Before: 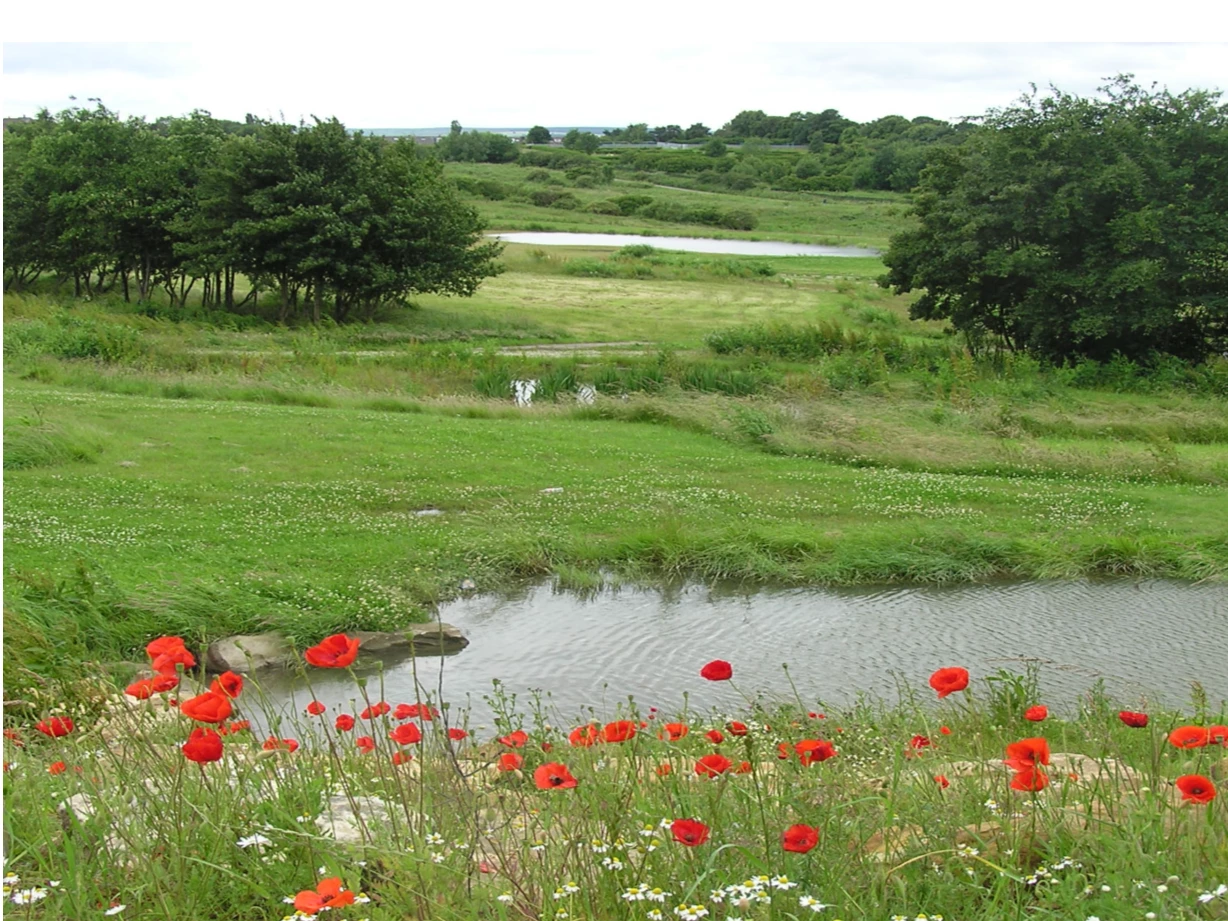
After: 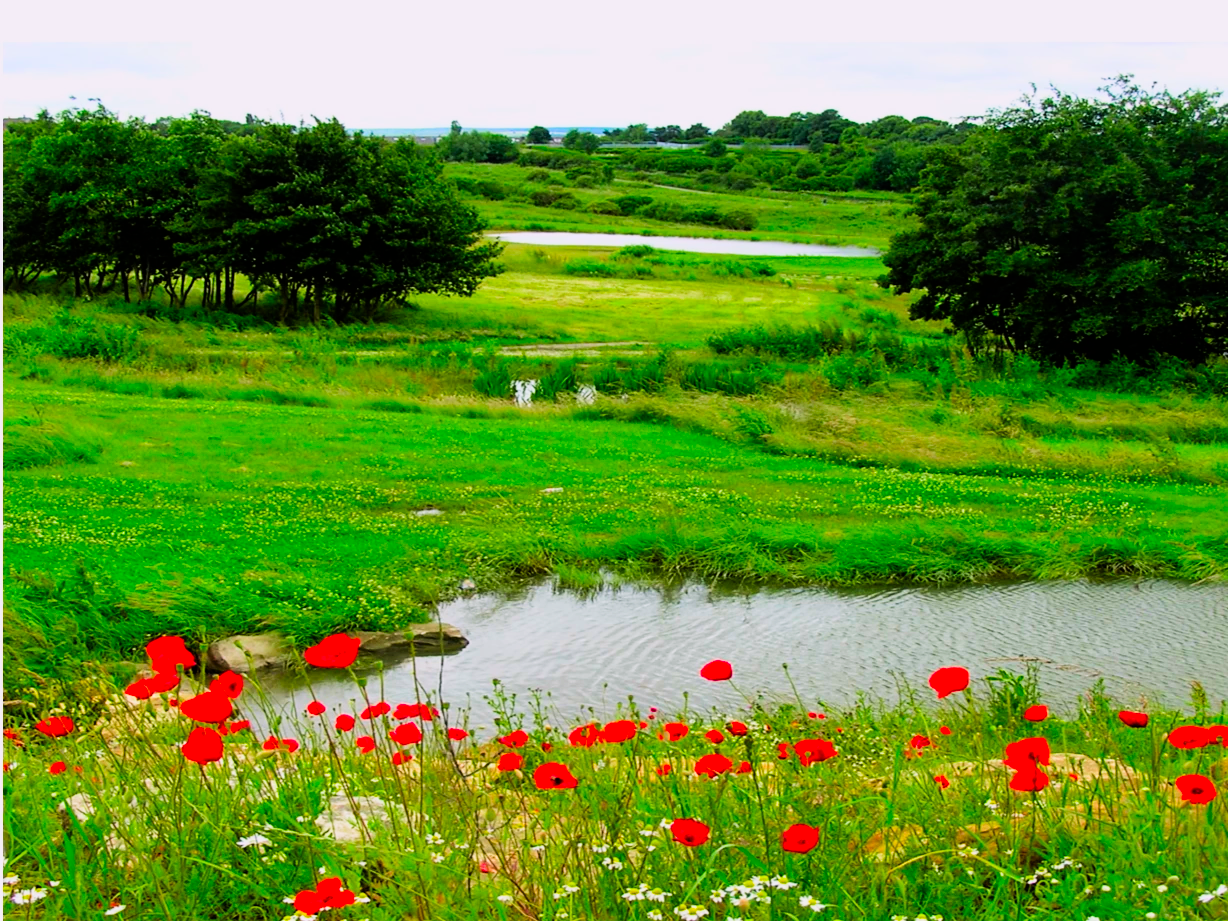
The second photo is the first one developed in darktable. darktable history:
color correction: highlights a* 1.59, highlights b* -1.7, saturation 2.48
filmic rgb: black relative exposure -5 EV, white relative exposure 3.5 EV, hardness 3.19, contrast 1.5, highlights saturation mix -50%
